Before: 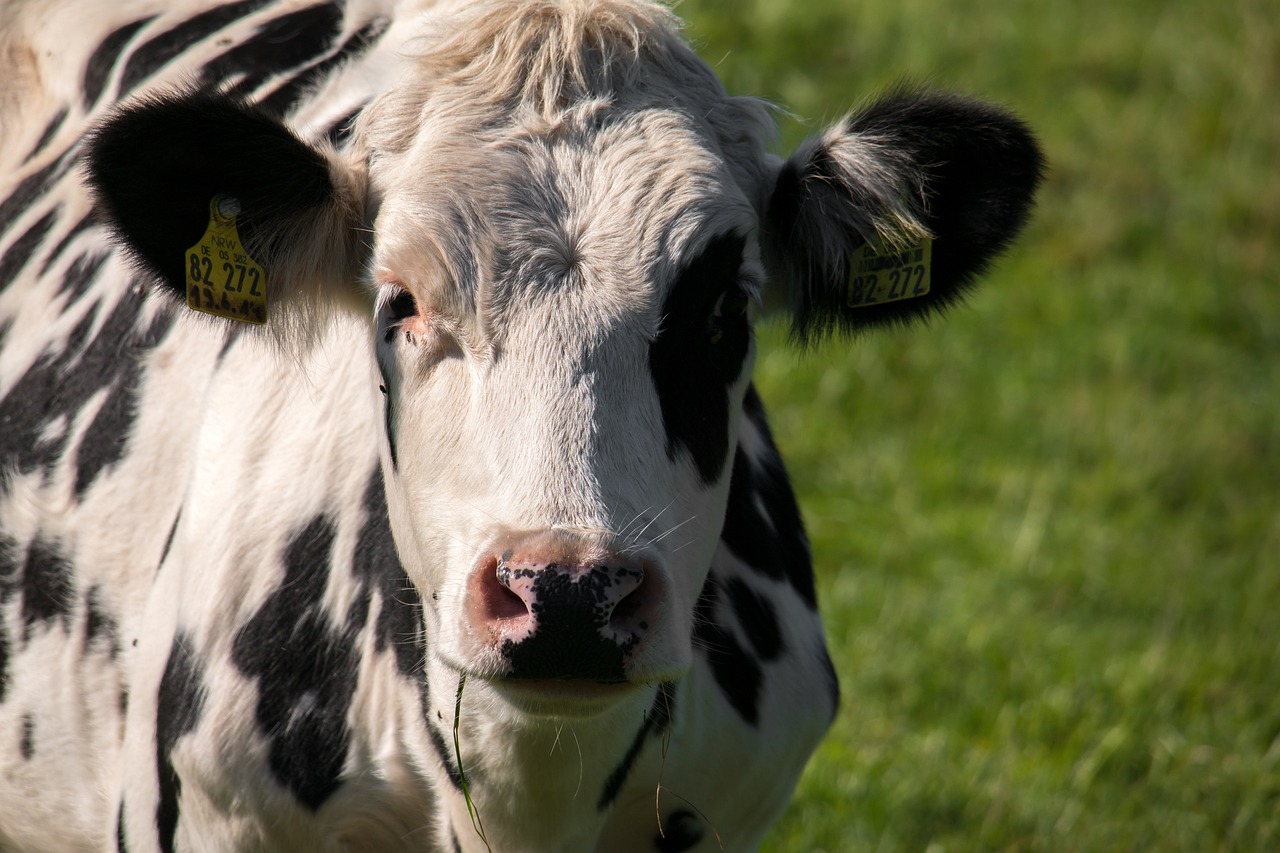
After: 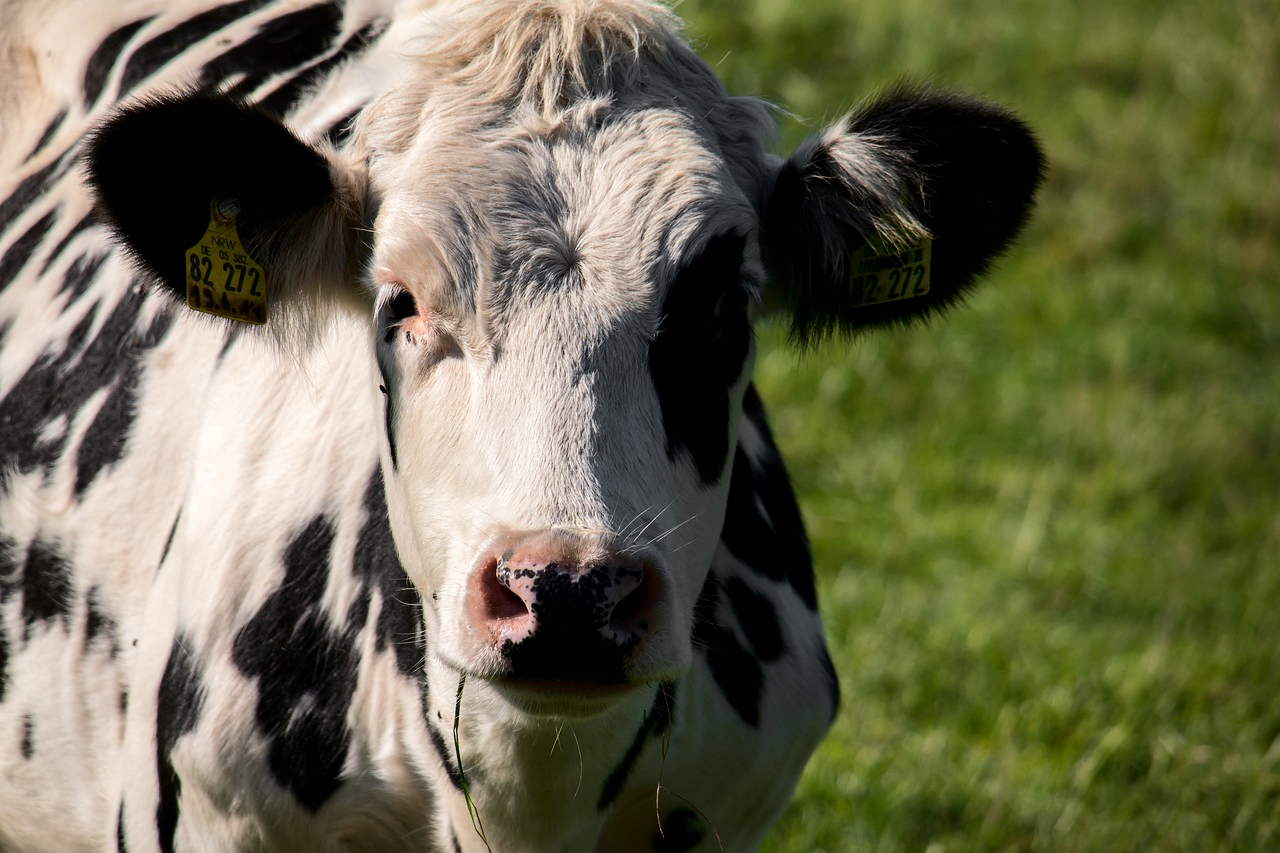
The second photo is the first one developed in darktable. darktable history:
tone curve: curves: ch0 [(0.029, 0) (0.134, 0.063) (0.249, 0.198) (0.378, 0.365) (0.499, 0.529) (1, 1)], color space Lab, independent channels, preserve colors none
